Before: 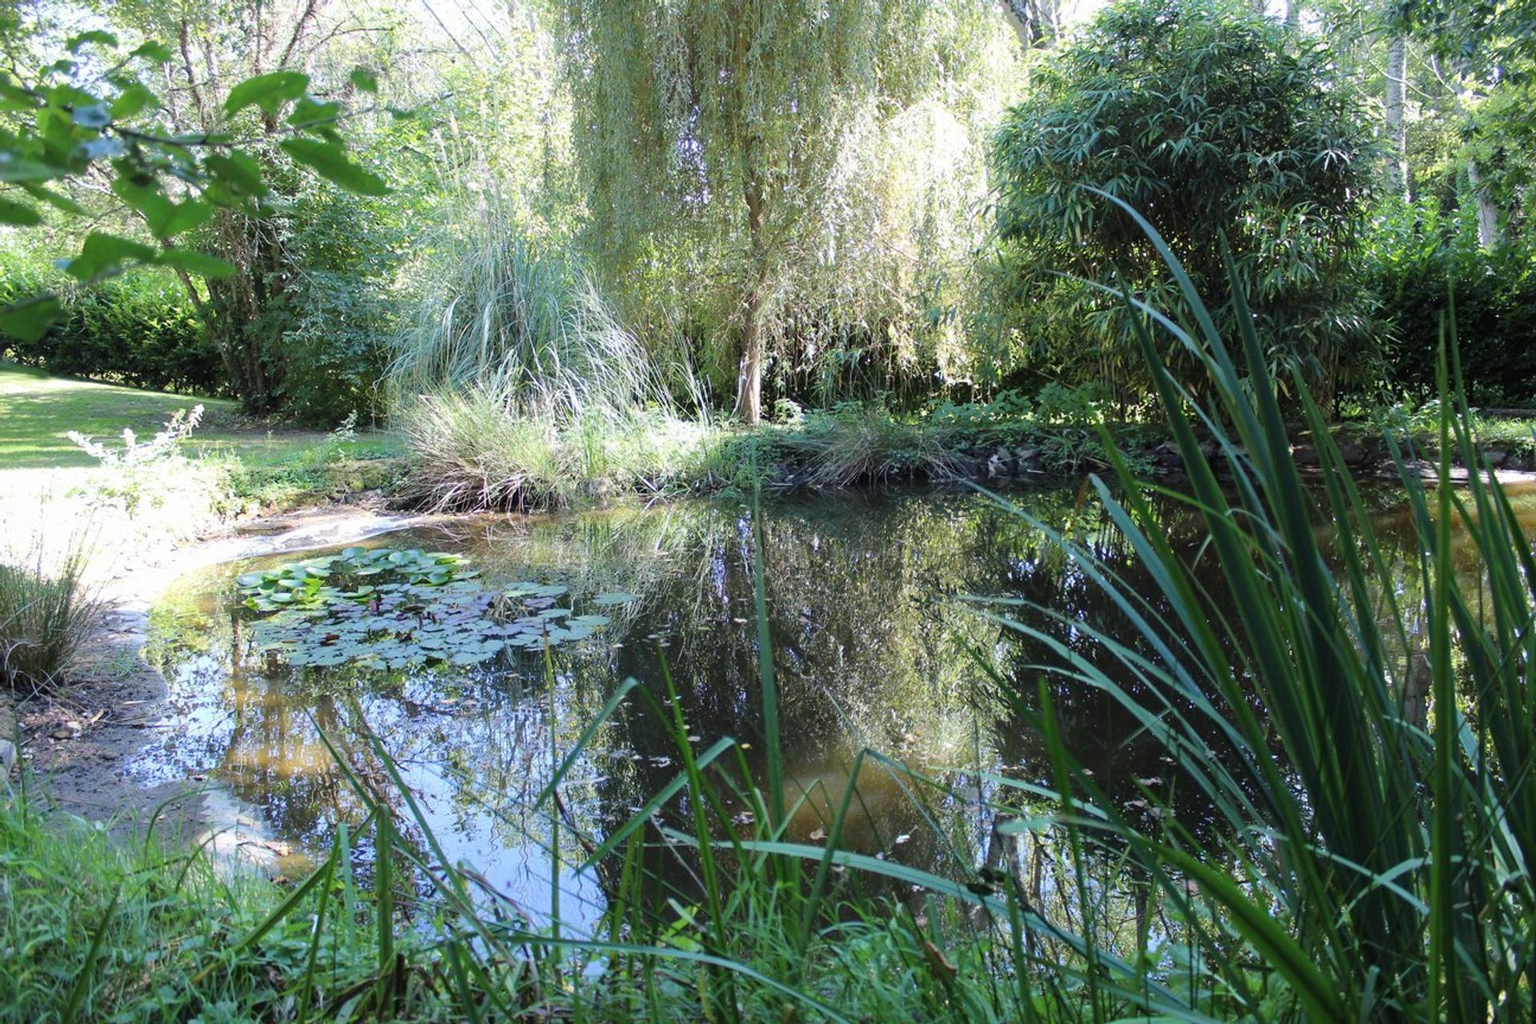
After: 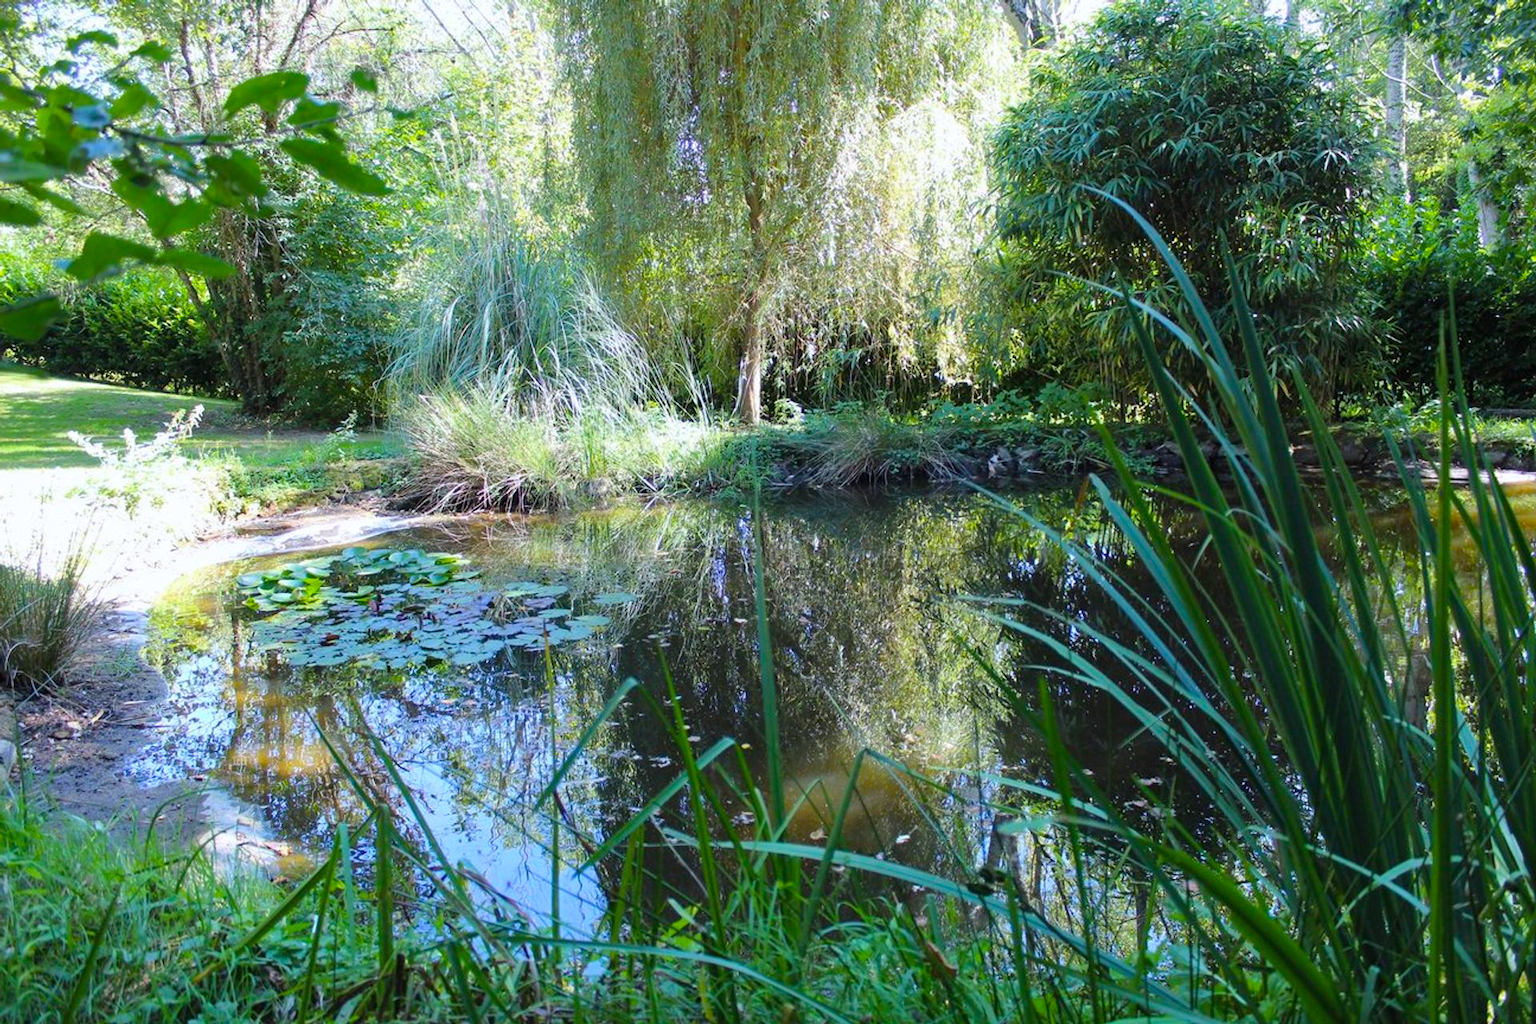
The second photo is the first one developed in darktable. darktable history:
white balance: red 0.988, blue 1.017
color balance rgb: linear chroma grading › global chroma 15%, perceptual saturation grading › global saturation 30%
contrast brightness saturation: saturation -0.05
shadows and highlights: radius 125.46, shadows 30.51, highlights -30.51, low approximation 0.01, soften with gaussian
